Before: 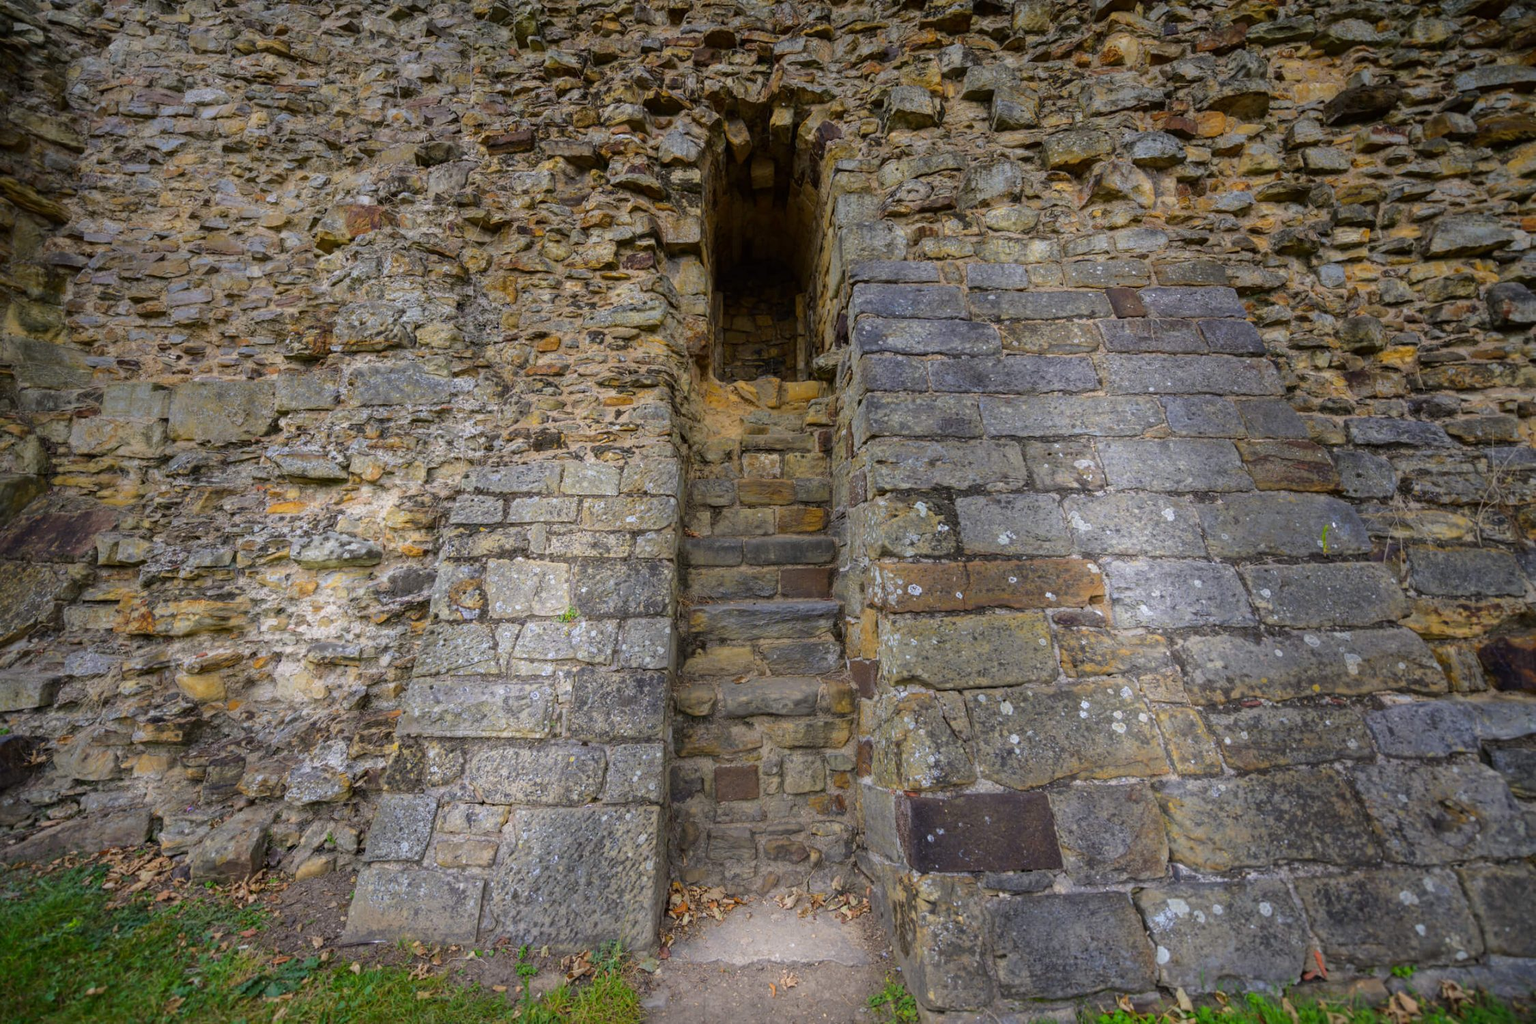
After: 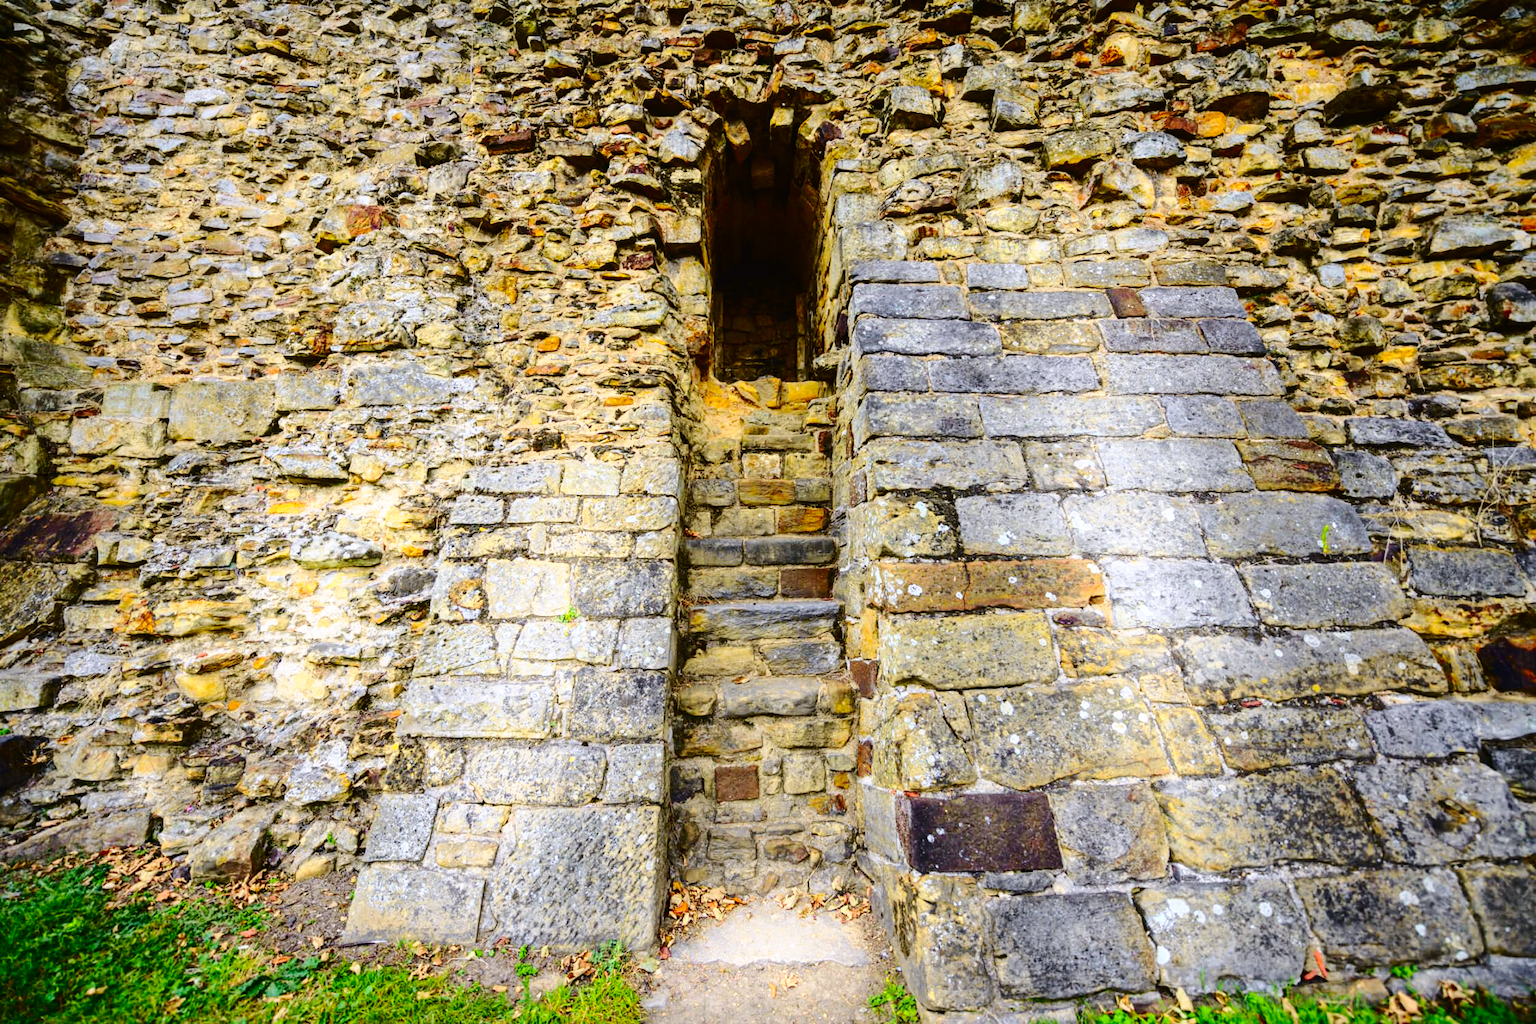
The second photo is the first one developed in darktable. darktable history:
local contrast: highlights 100%, shadows 100%, detail 120%, midtone range 0.2
tone curve: curves: ch0 [(0, 0.023) (0.132, 0.075) (0.251, 0.186) (0.441, 0.476) (0.662, 0.757) (0.849, 0.927) (1, 0.99)]; ch1 [(0, 0) (0.447, 0.411) (0.483, 0.469) (0.498, 0.496) (0.518, 0.514) (0.561, 0.59) (0.606, 0.659) (0.657, 0.725) (0.869, 0.916) (1, 1)]; ch2 [(0, 0) (0.307, 0.315) (0.425, 0.438) (0.483, 0.477) (0.503, 0.503) (0.526, 0.553) (0.552, 0.601) (0.615, 0.669) (0.703, 0.797) (0.985, 0.966)], color space Lab, independent channels
base curve: curves: ch0 [(0, 0) (0.028, 0.03) (0.121, 0.232) (0.46, 0.748) (0.859, 0.968) (1, 1)], preserve colors none
